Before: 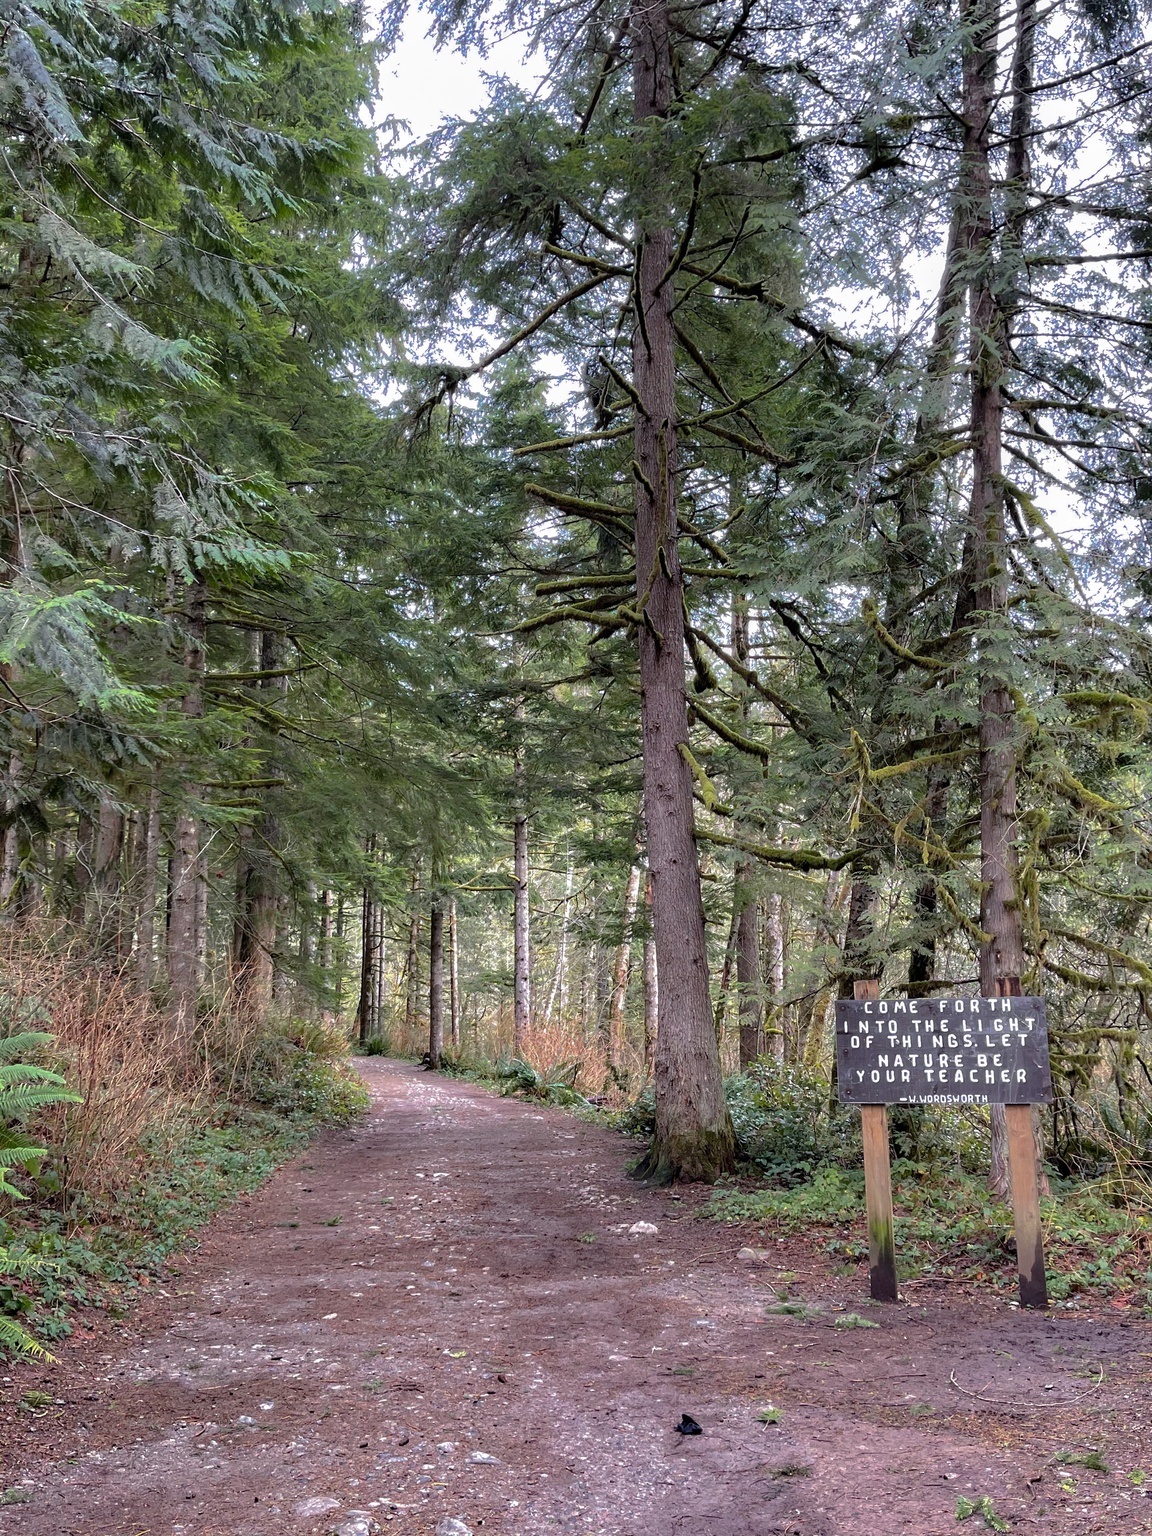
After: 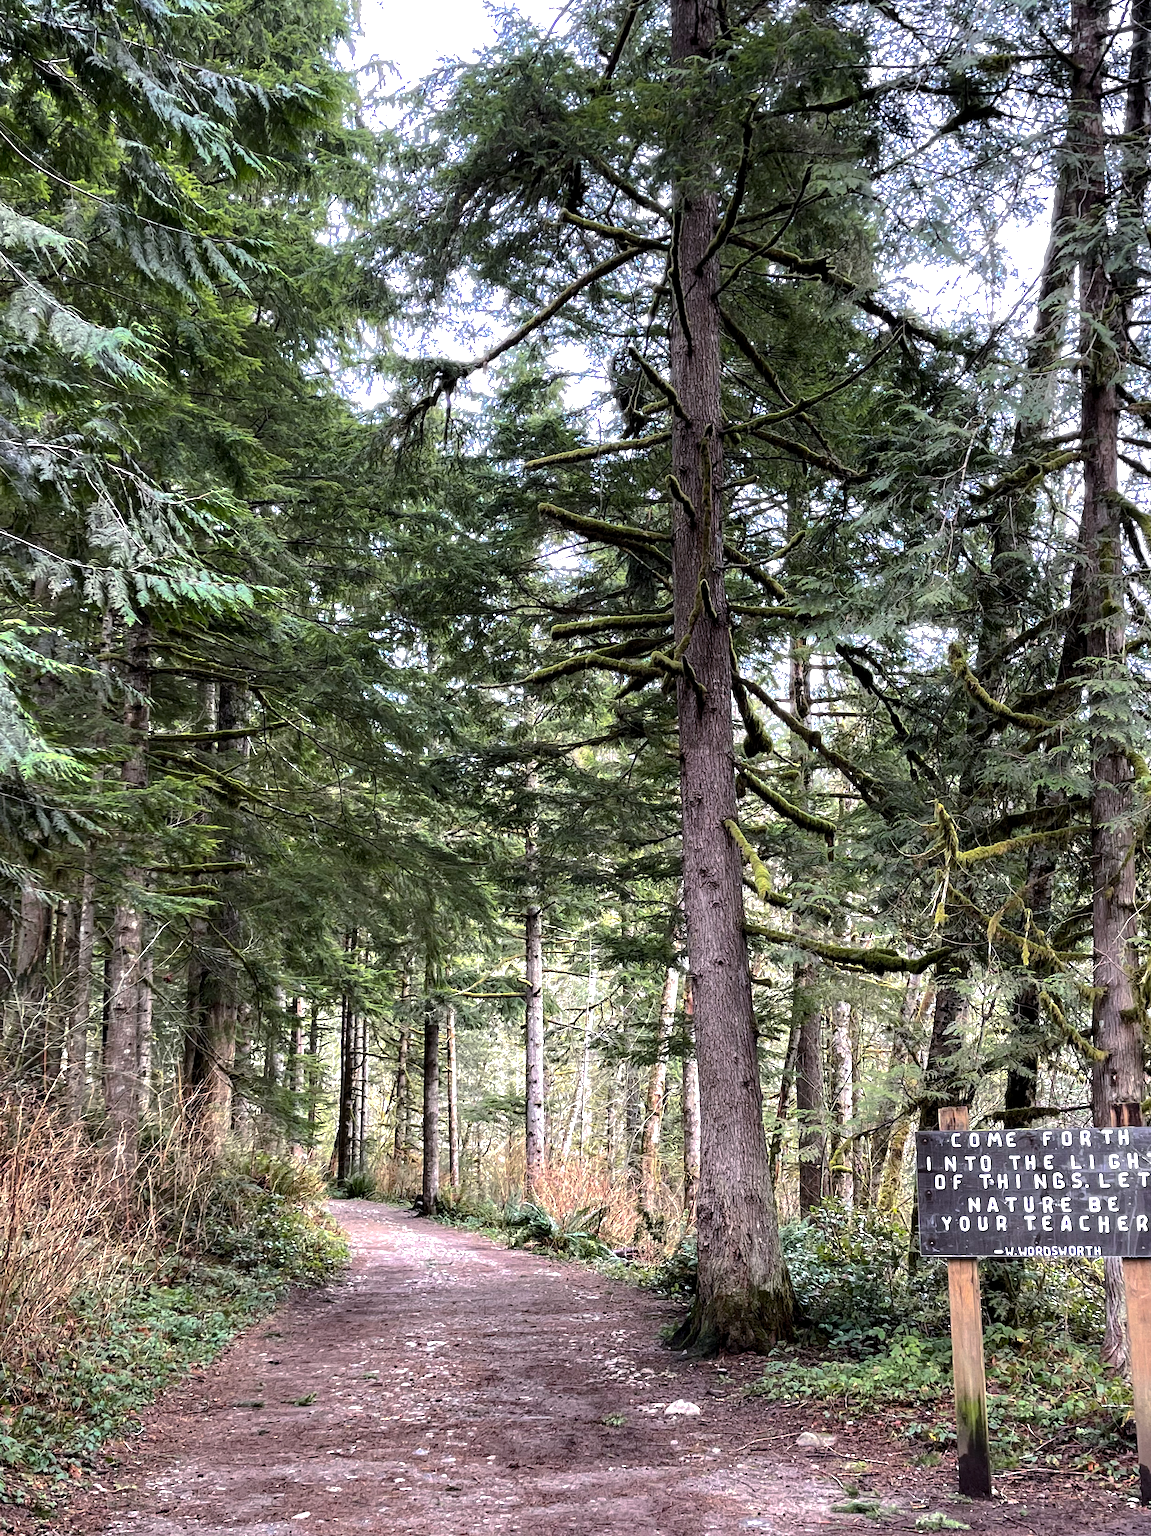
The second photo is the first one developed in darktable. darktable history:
crop and rotate: left 7.196%, top 4.574%, right 10.605%, bottom 13.178%
tone equalizer: -8 EV -1.08 EV, -7 EV -1.01 EV, -6 EV -0.867 EV, -5 EV -0.578 EV, -3 EV 0.578 EV, -2 EV 0.867 EV, -1 EV 1.01 EV, +0 EV 1.08 EV, edges refinement/feathering 500, mask exposure compensation -1.57 EV, preserve details no
local contrast: highlights 100%, shadows 100%, detail 120%, midtone range 0.2
